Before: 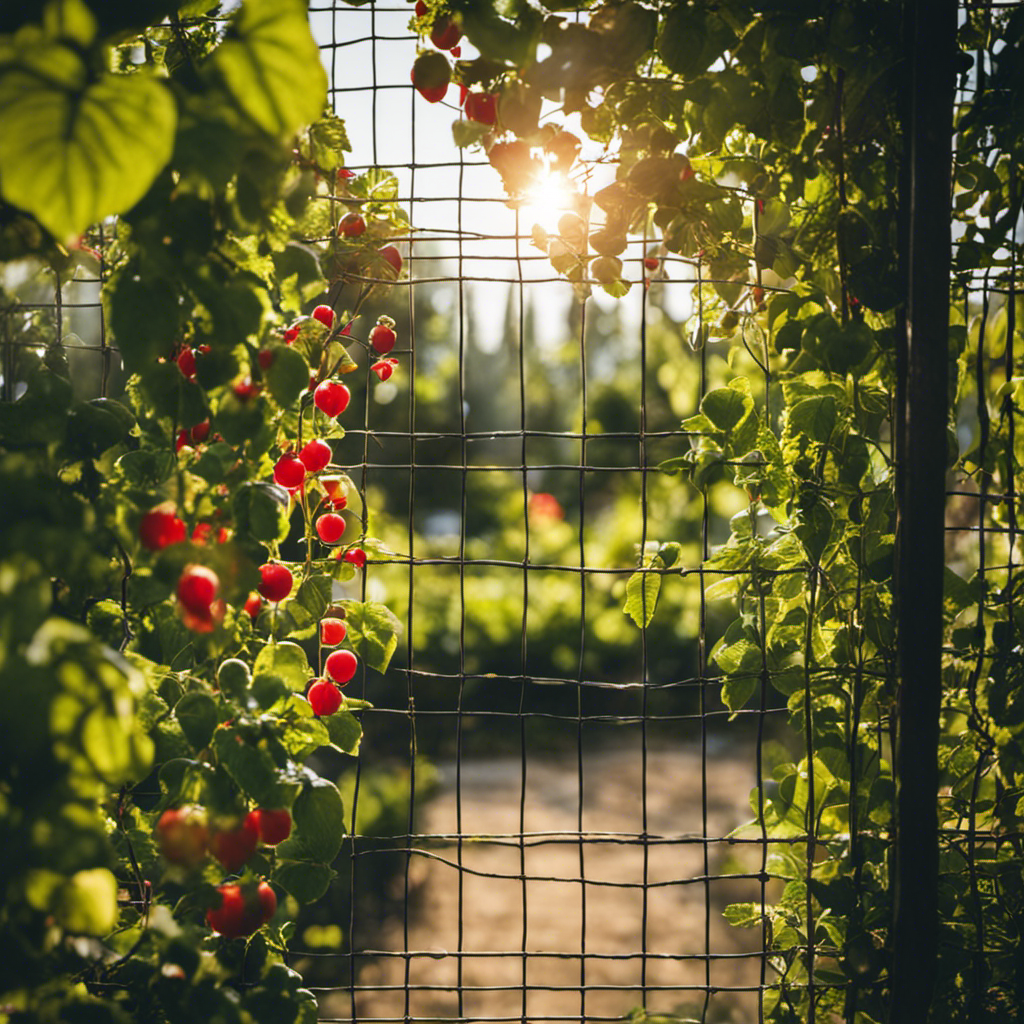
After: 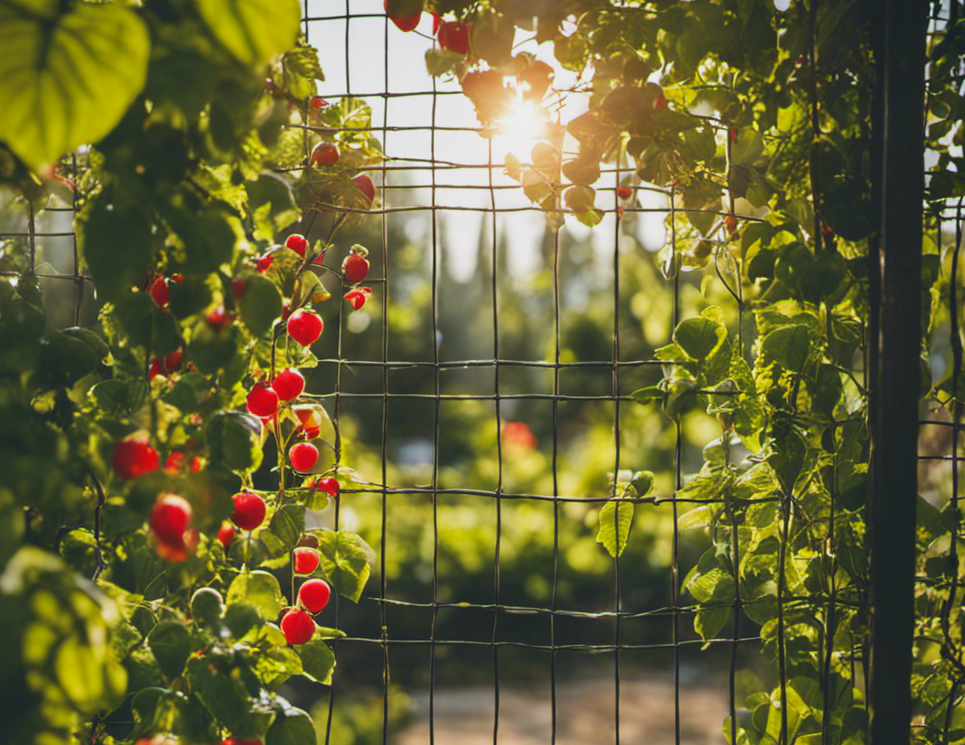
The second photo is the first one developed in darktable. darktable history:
contrast brightness saturation: contrast -0.122
crop: left 2.646%, top 6.985%, right 3.057%, bottom 20.235%
